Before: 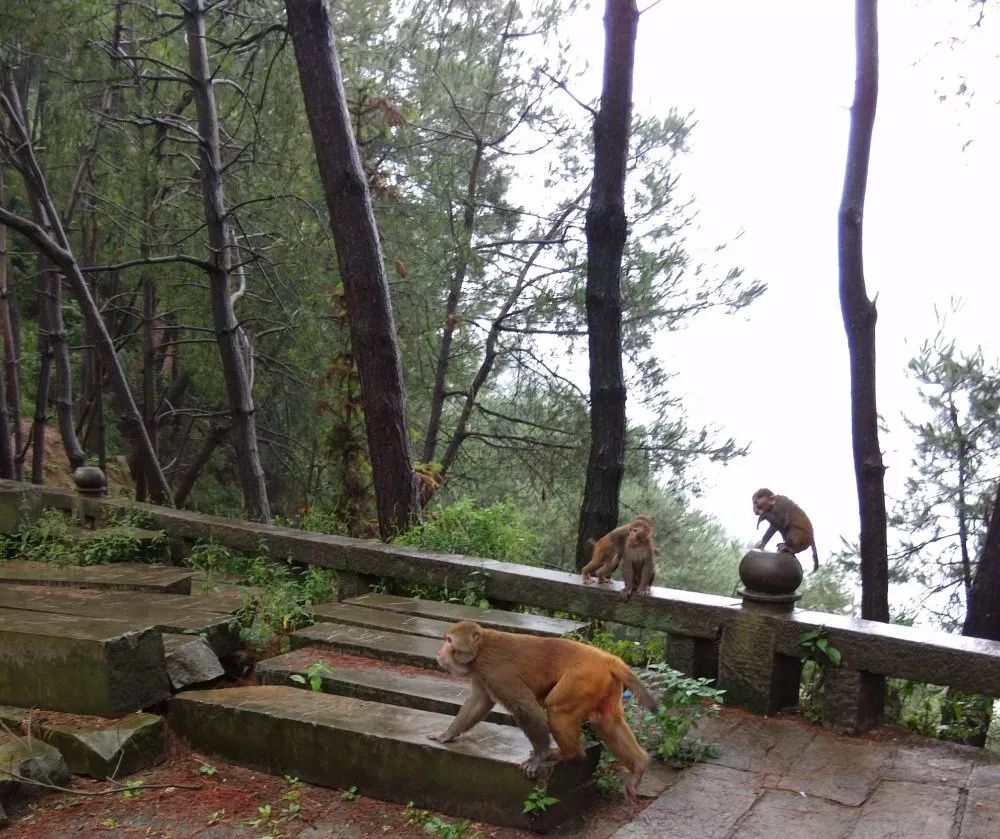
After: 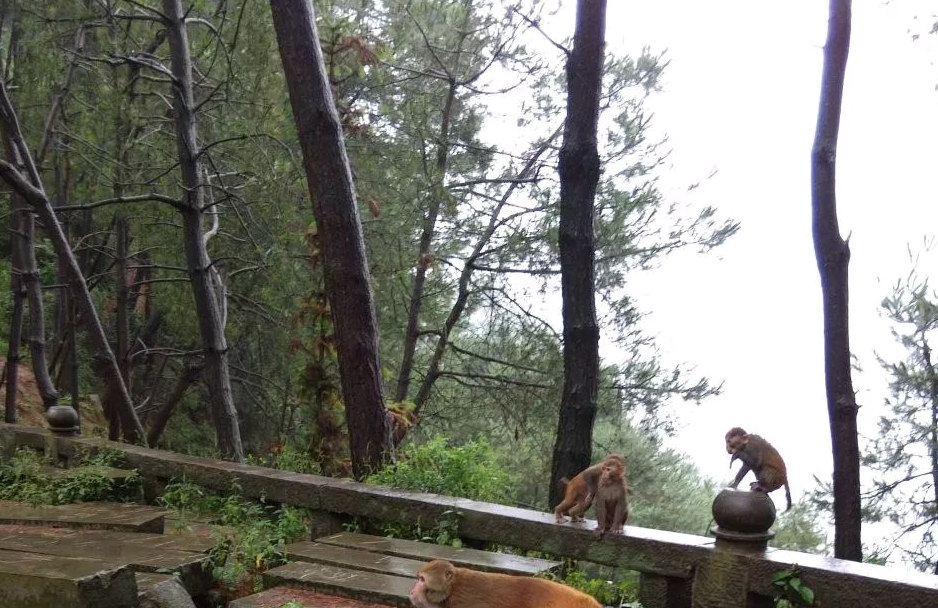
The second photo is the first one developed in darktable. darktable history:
crop: left 2.737%, top 7.287%, right 3.421%, bottom 20.179%
shadows and highlights: shadows 12, white point adjustment 1.2, highlights -0.36, soften with gaussian
tone curve: curves: ch0 [(0, 0) (0.003, 0.003) (0.011, 0.011) (0.025, 0.025) (0.044, 0.044) (0.069, 0.068) (0.1, 0.098) (0.136, 0.134) (0.177, 0.175) (0.224, 0.221) (0.277, 0.273) (0.335, 0.33) (0.399, 0.393) (0.468, 0.461) (0.543, 0.546) (0.623, 0.625) (0.709, 0.711) (0.801, 0.802) (0.898, 0.898) (1, 1)], preserve colors none
